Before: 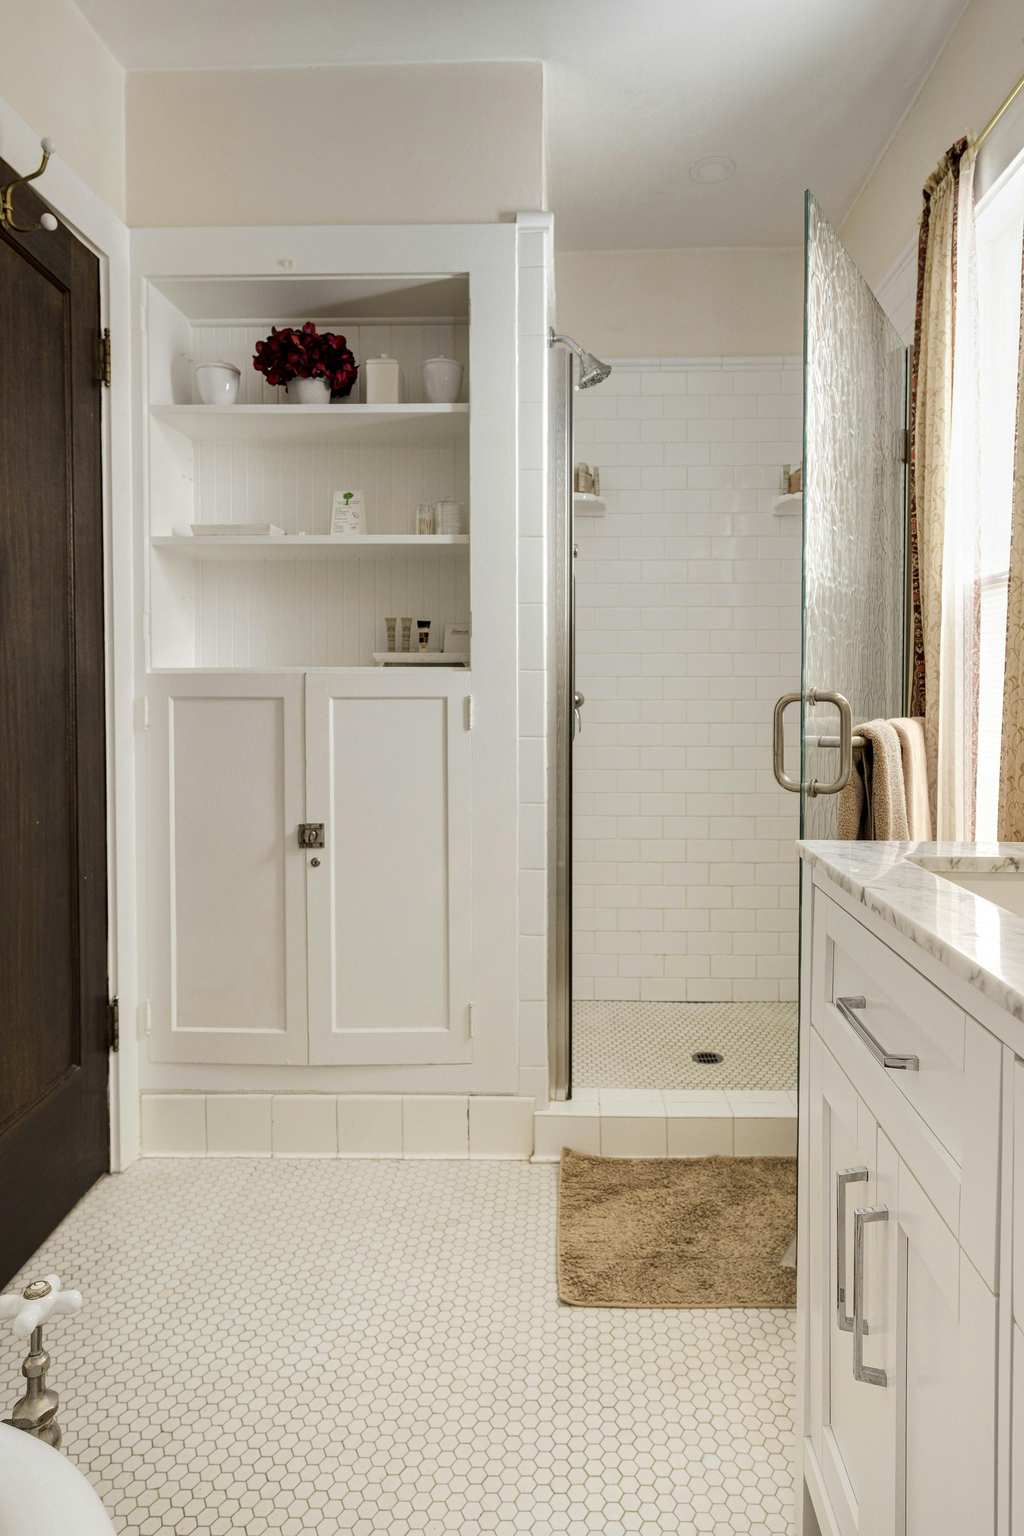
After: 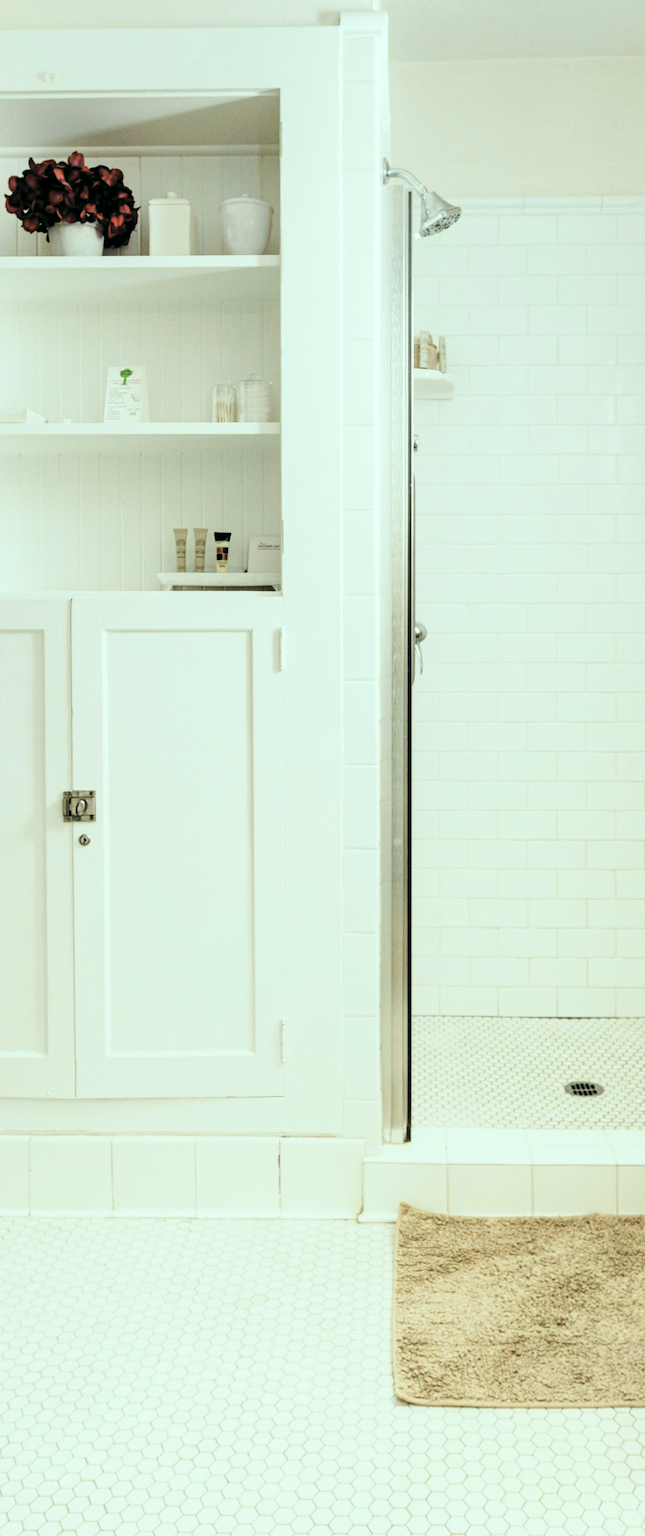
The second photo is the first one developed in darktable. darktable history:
color correction: highlights a* -7.33, highlights b* 1.26, shadows a* -3.55, saturation 1.4
crop and rotate: angle 0.02°, left 24.353%, top 13.219%, right 26.156%, bottom 8.224%
base curve: curves: ch0 [(0, 0) (0.028, 0.03) (0.121, 0.232) (0.46, 0.748) (0.859, 0.968) (1, 1)], preserve colors none
contrast brightness saturation: brightness 0.18, saturation -0.5
